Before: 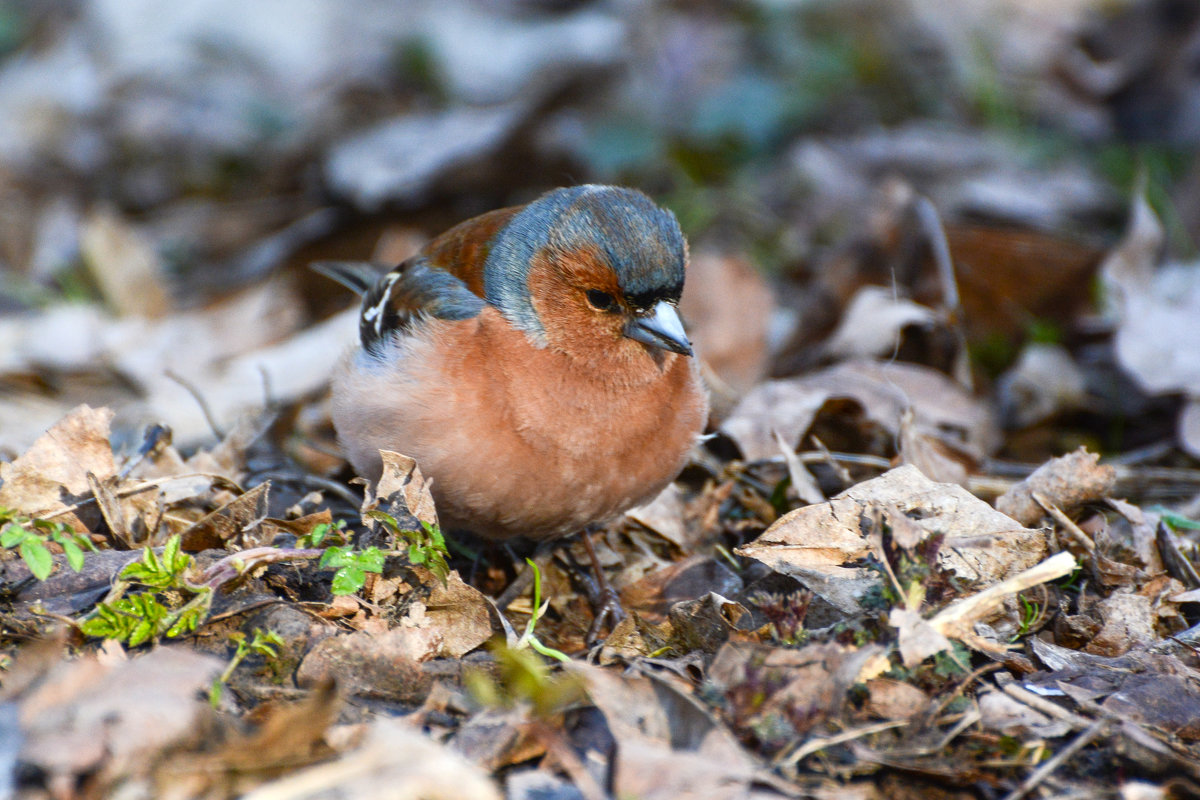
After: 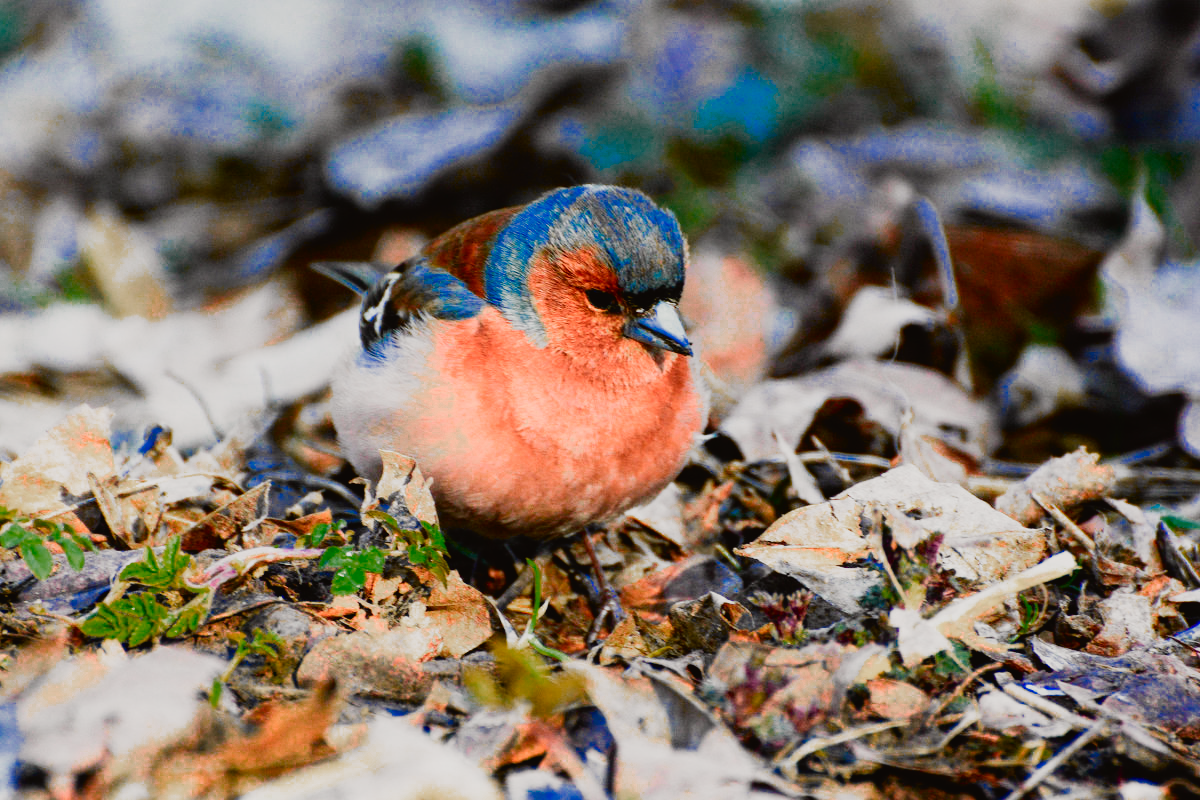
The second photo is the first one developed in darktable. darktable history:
color zones: curves: ch0 [(0, 0.553) (0.123, 0.58) (0.23, 0.419) (0.468, 0.155) (0.605, 0.132) (0.723, 0.063) (0.833, 0.172) (0.921, 0.468)]; ch1 [(0.025, 0.645) (0.229, 0.584) (0.326, 0.551) (0.537, 0.446) (0.599, 0.911) (0.708, 1) (0.805, 0.944)]; ch2 [(0.086, 0.468) (0.254, 0.464) (0.638, 0.564) (0.702, 0.592) (0.768, 0.564)]
sigmoid: on, module defaults
tone curve: curves: ch0 [(0, 0.019) (0.066, 0.043) (0.189, 0.182) (0.368, 0.407) (0.501, 0.564) (0.677, 0.729) (0.851, 0.861) (0.997, 0.959)]; ch1 [(0, 0) (0.187, 0.121) (0.388, 0.346) (0.437, 0.409) (0.474, 0.472) (0.499, 0.501) (0.514, 0.507) (0.548, 0.557) (0.653, 0.663) (0.812, 0.856) (1, 1)]; ch2 [(0, 0) (0.246, 0.214) (0.421, 0.427) (0.459, 0.484) (0.5, 0.504) (0.518, 0.516) (0.529, 0.548) (0.56, 0.576) (0.607, 0.63) (0.744, 0.734) (0.867, 0.821) (0.993, 0.889)], color space Lab, independent channels, preserve colors none
